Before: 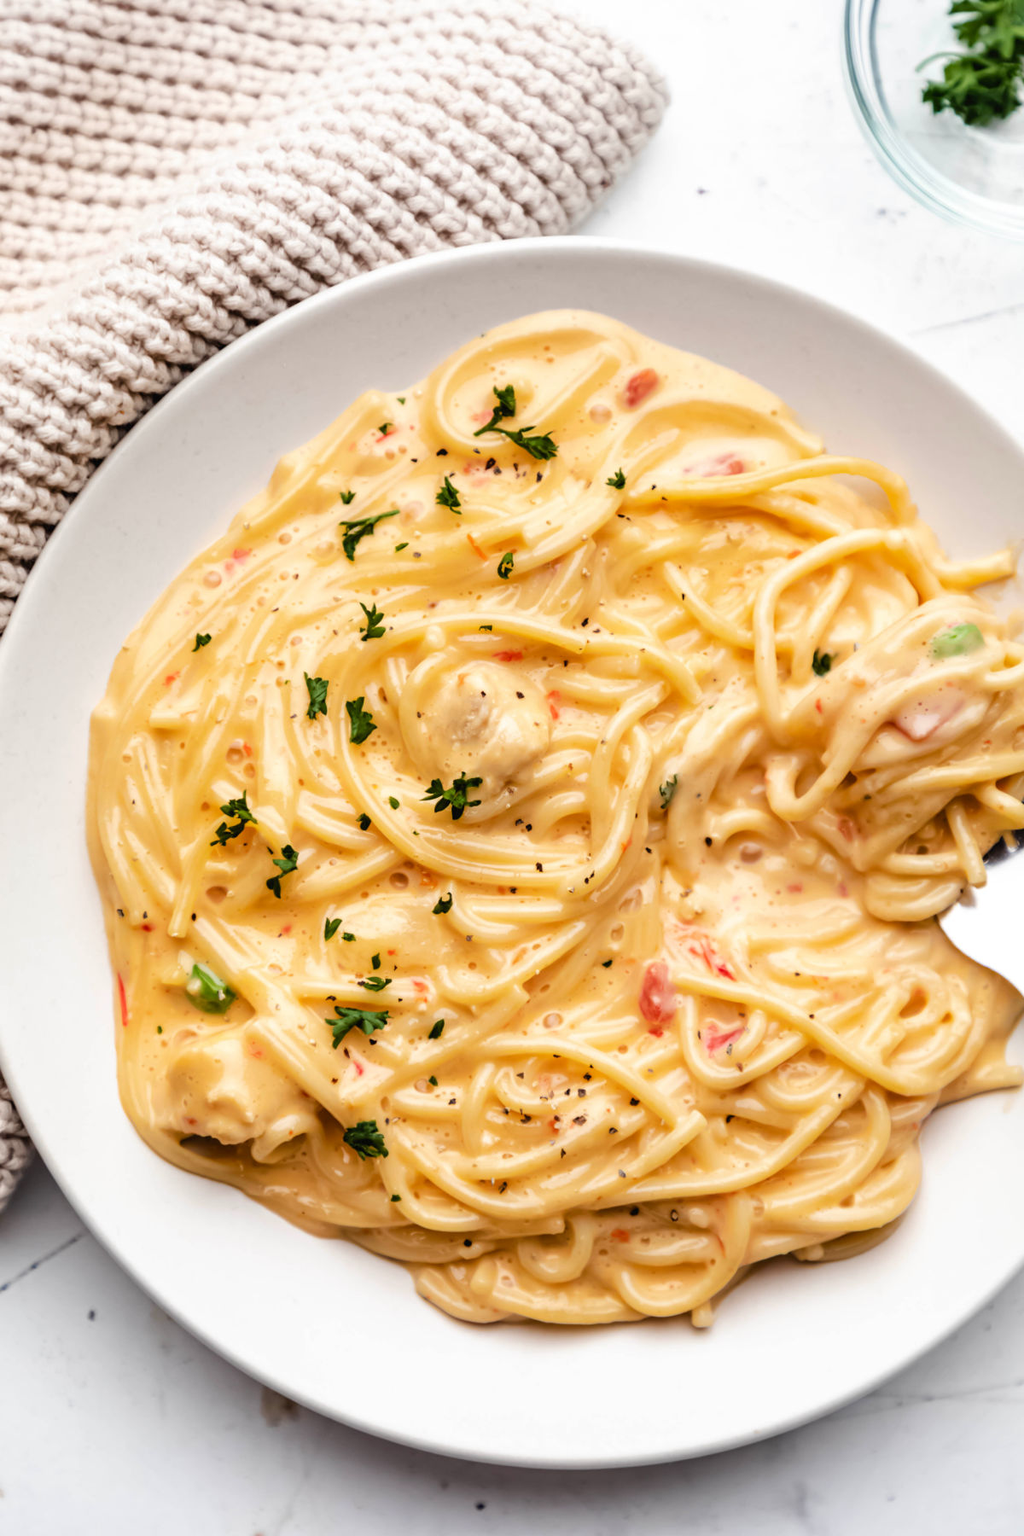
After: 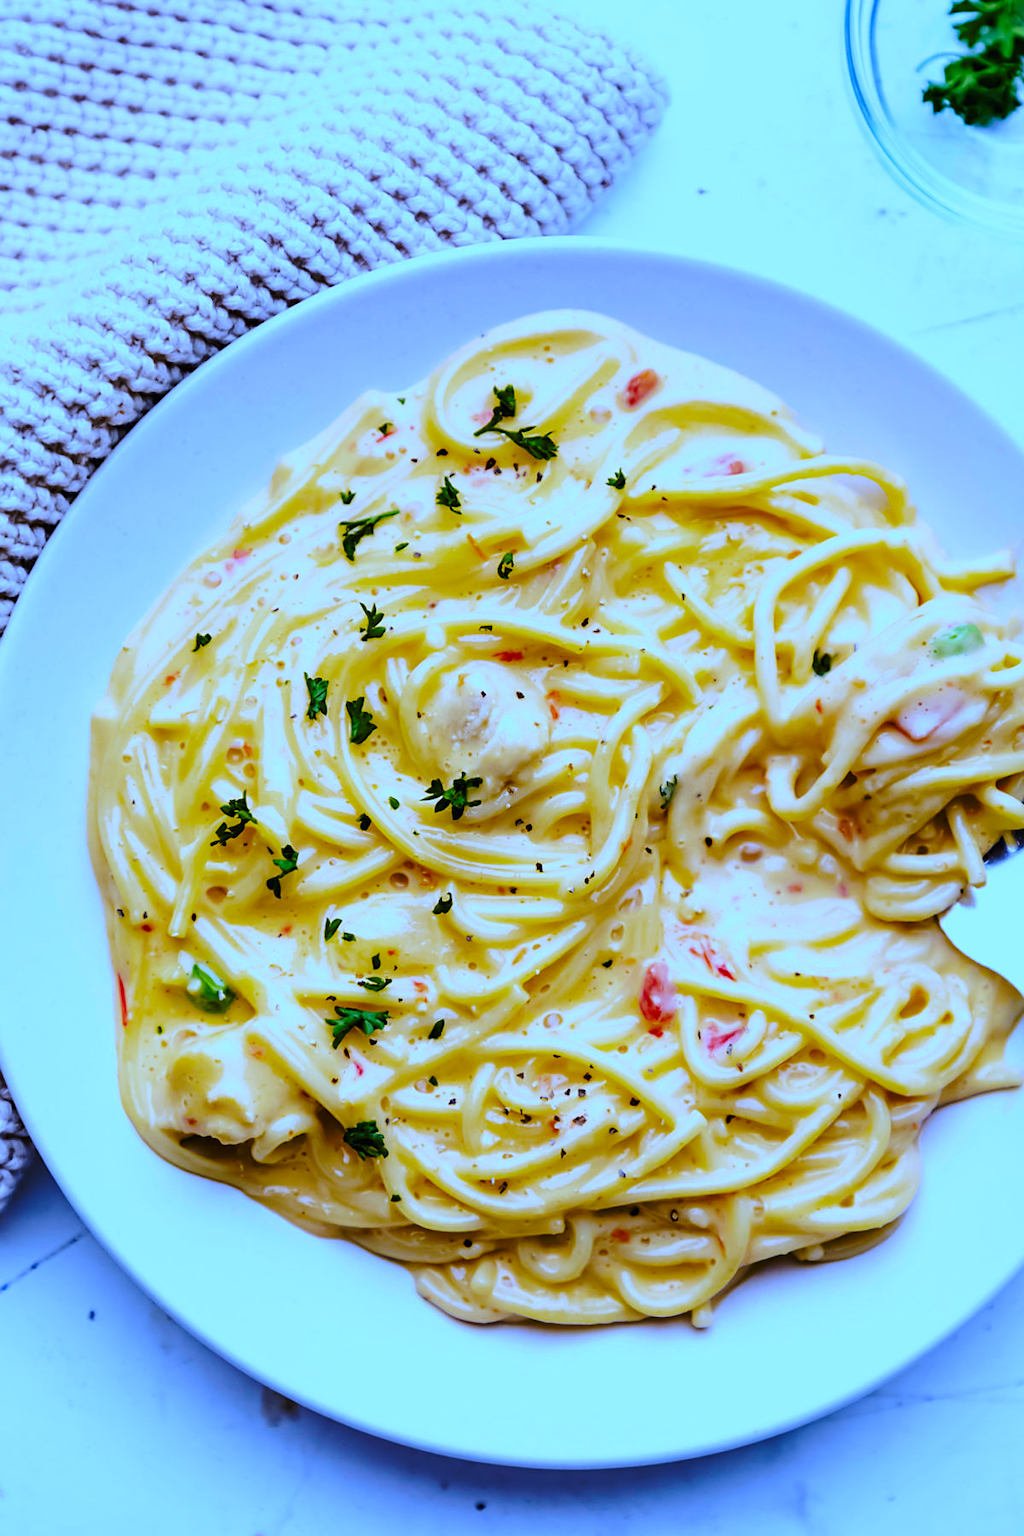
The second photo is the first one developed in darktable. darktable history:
base curve: curves: ch0 [(0, 0) (0.073, 0.04) (0.157, 0.139) (0.492, 0.492) (0.758, 0.758) (1, 1)], preserve colors none
sharpen: radius 1.864, amount 0.398, threshold 1.271
color balance rgb: perceptual saturation grading › global saturation 30%, global vibrance 20%
white balance: red 0.766, blue 1.537
